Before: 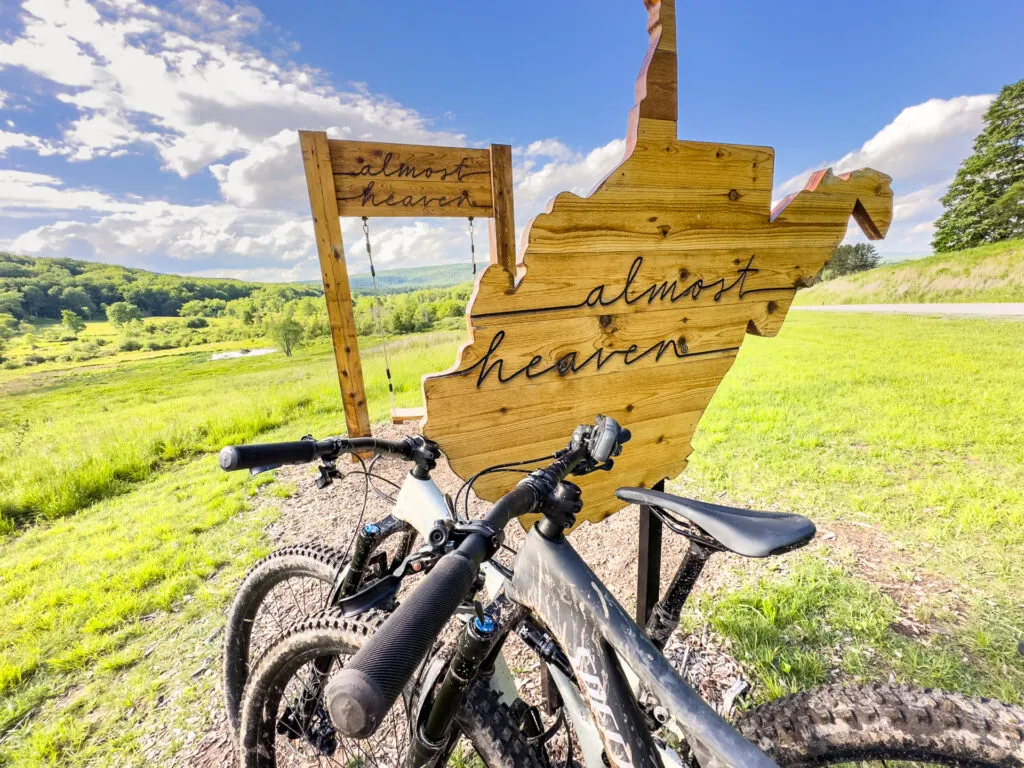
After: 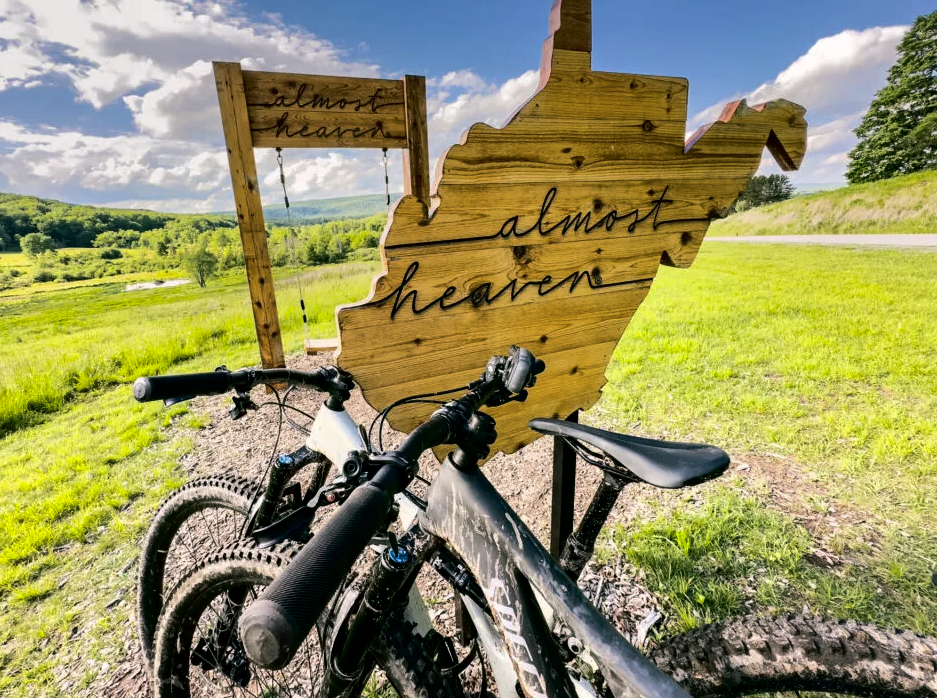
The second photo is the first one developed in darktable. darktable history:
exposure: black level correction 0.001, exposure -0.124 EV, compensate highlight preservation false
crop and rotate: left 8.476%, top 9.068%
color balance rgb: shadows lift › chroma 11.647%, shadows lift › hue 131.09°, power › luminance 1.398%, highlights gain › chroma 0.206%, highlights gain › hue 332.17°, perceptual saturation grading › global saturation 0.971%, perceptual brilliance grading › highlights 3.661%, perceptual brilliance grading › mid-tones -18.285%, perceptual brilliance grading › shadows -41.387%, global vibrance 20%
tone curve: curves: ch0 [(0, 0) (0.003, 0.001) (0.011, 0.002) (0.025, 0.007) (0.044, 0.015) (0.069, 0.022) (0.1, 0.03) (0.136, 0.056) (0.177, 0.115) (0.224, 0.177) (0.277, 0.244) (0.335, 0.322) (0.399, 0.398) (0.468, 0.471) (0.543, 0.545) (0.623, 0.614) (0.709, 0.685) (0.801, 0.765) (0.898, 0.867) (1, 1)], color space Lab, independent channels, preserve colors none
